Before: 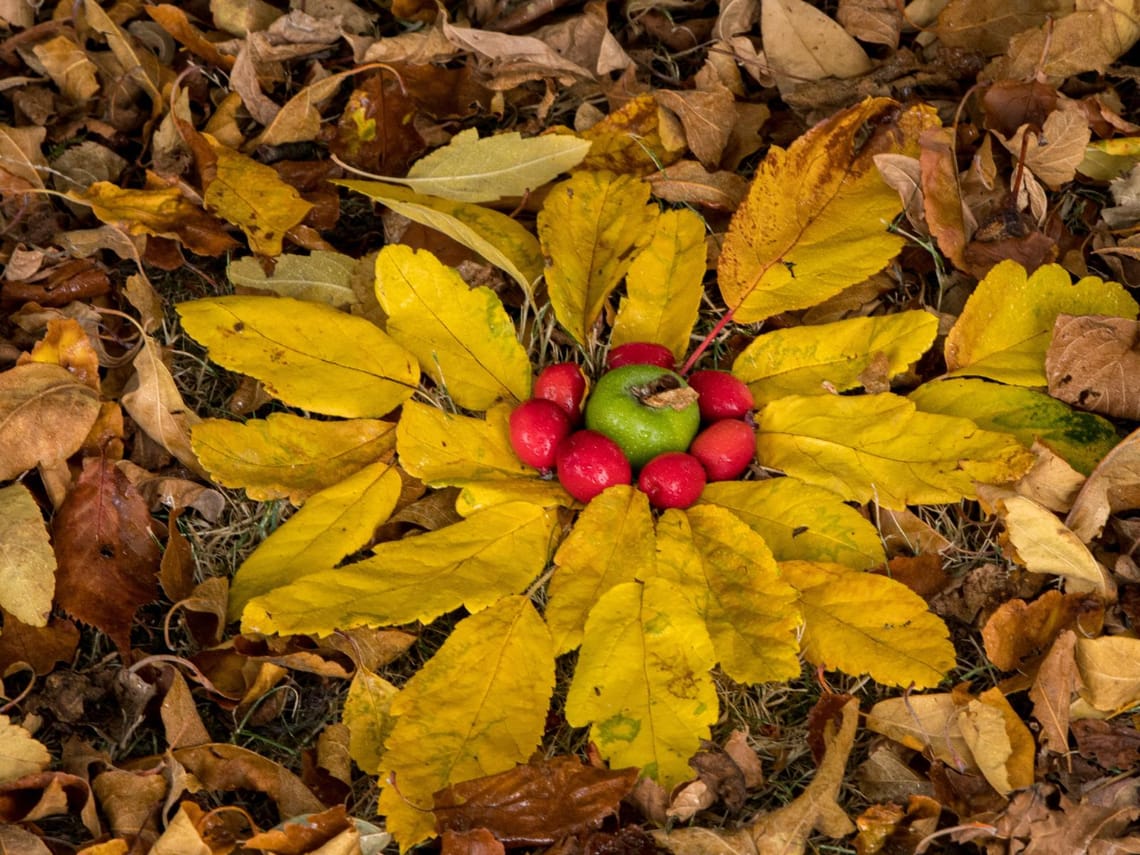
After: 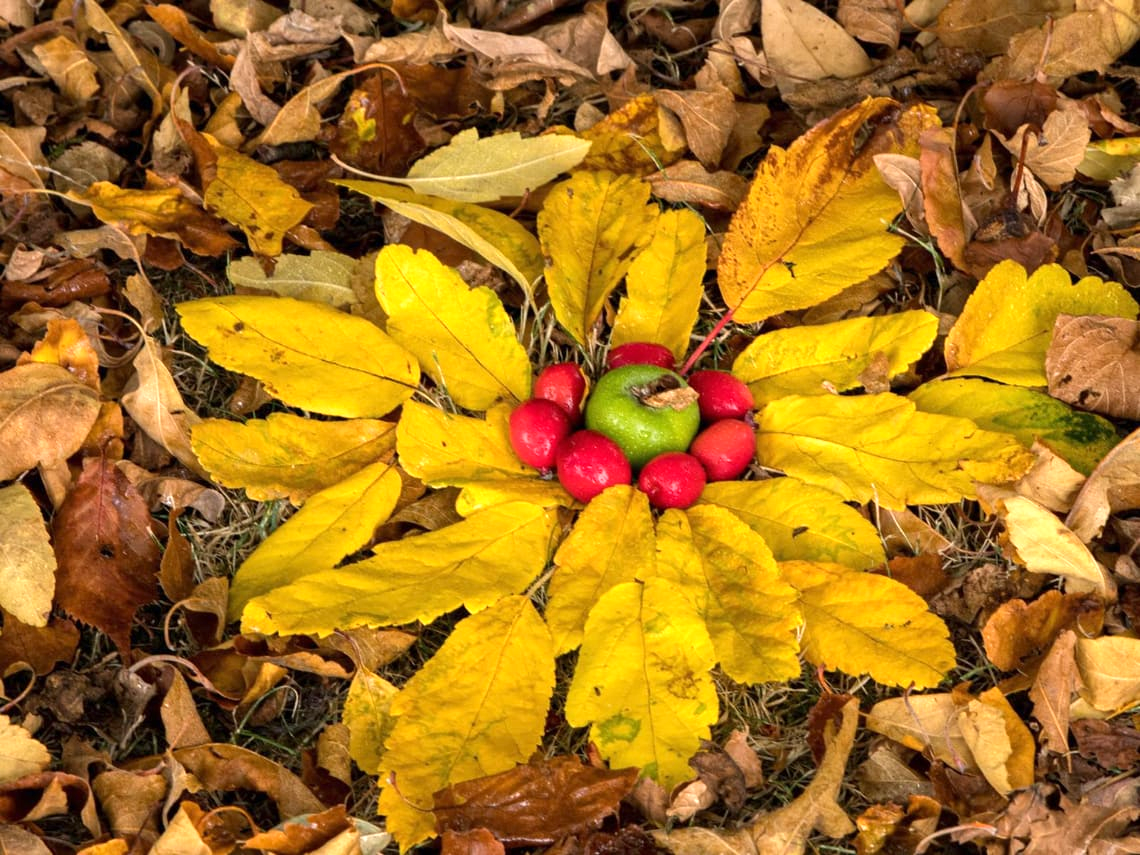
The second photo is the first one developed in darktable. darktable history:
exposure: exposure 0.642 EV, compensate highlight preservation false
